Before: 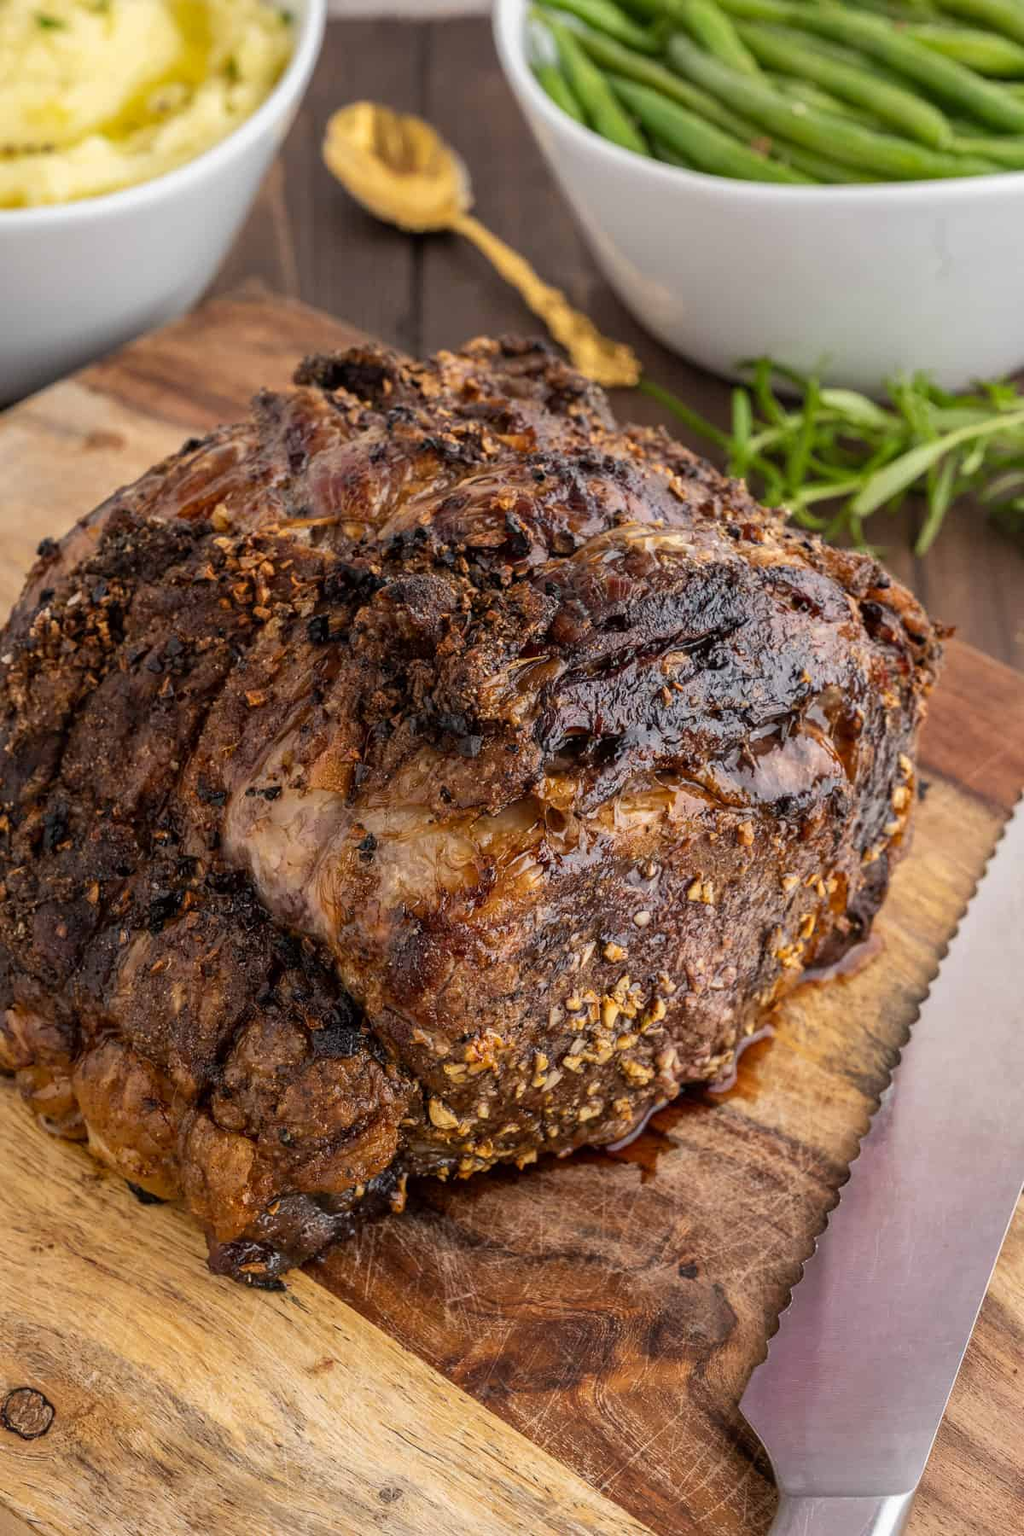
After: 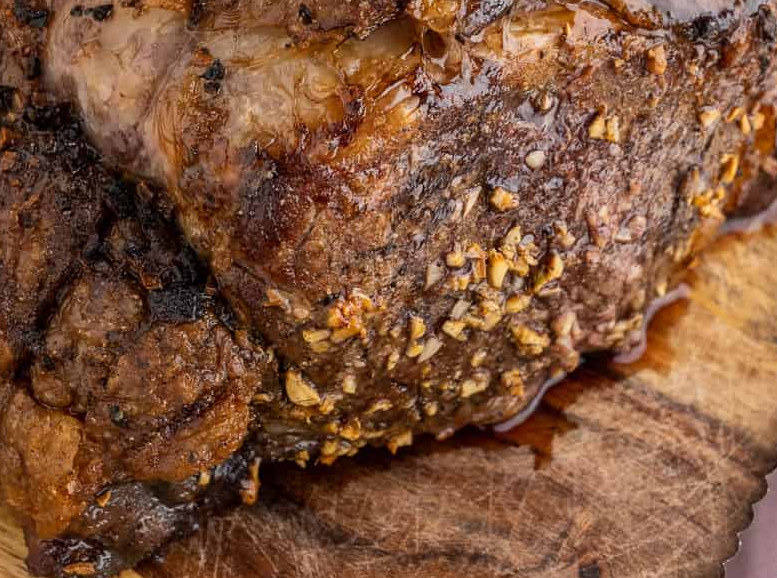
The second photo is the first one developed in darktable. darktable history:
crop: left 18.102%, top 50.965%, right 17.083%, bottom 16.874%
